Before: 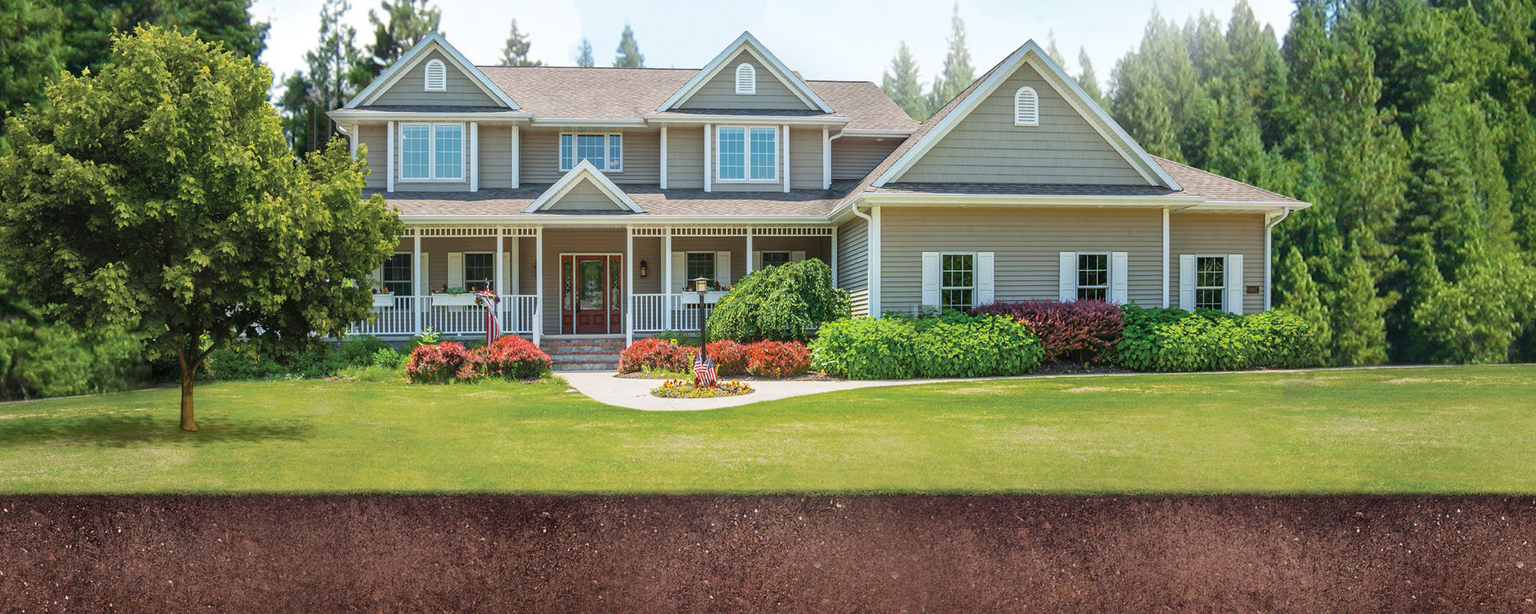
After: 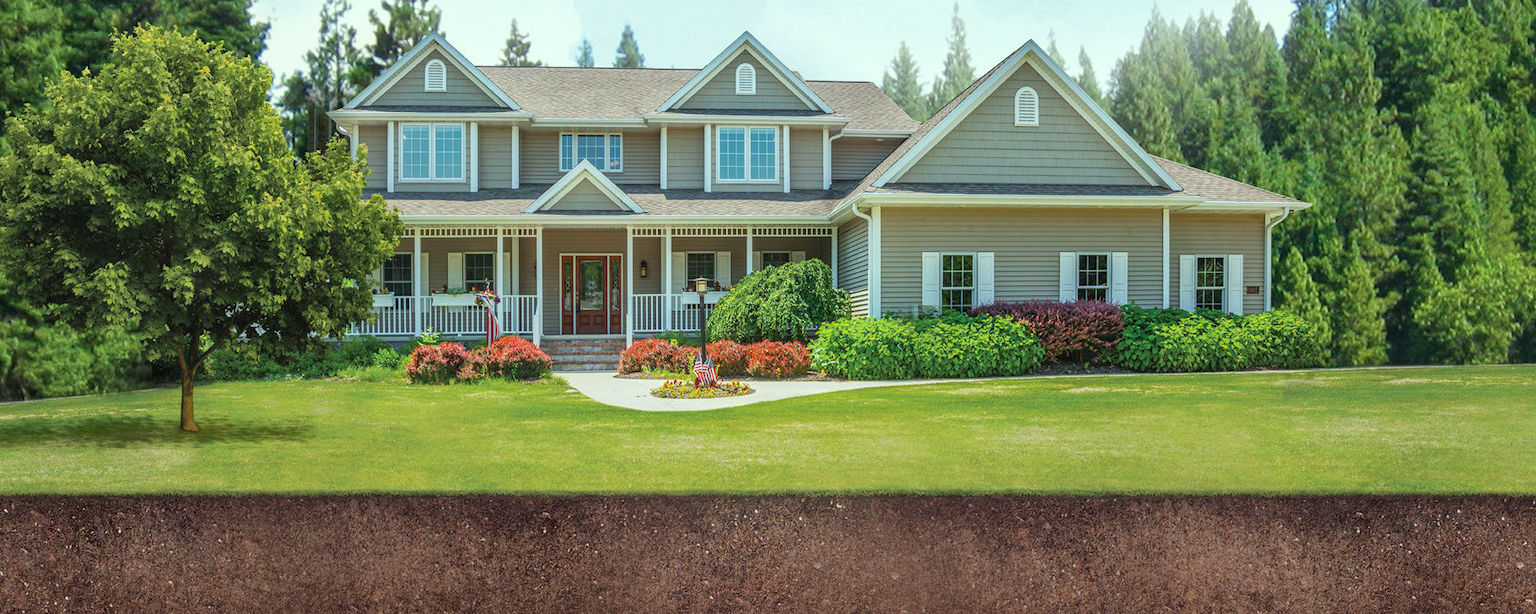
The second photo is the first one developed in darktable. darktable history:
color correction: highlights a* -8, highlights b* 3.1
shadows and highlights: shadows 37.27, highlights -28.18, soften with gaussian
local contrast: detail 110%
